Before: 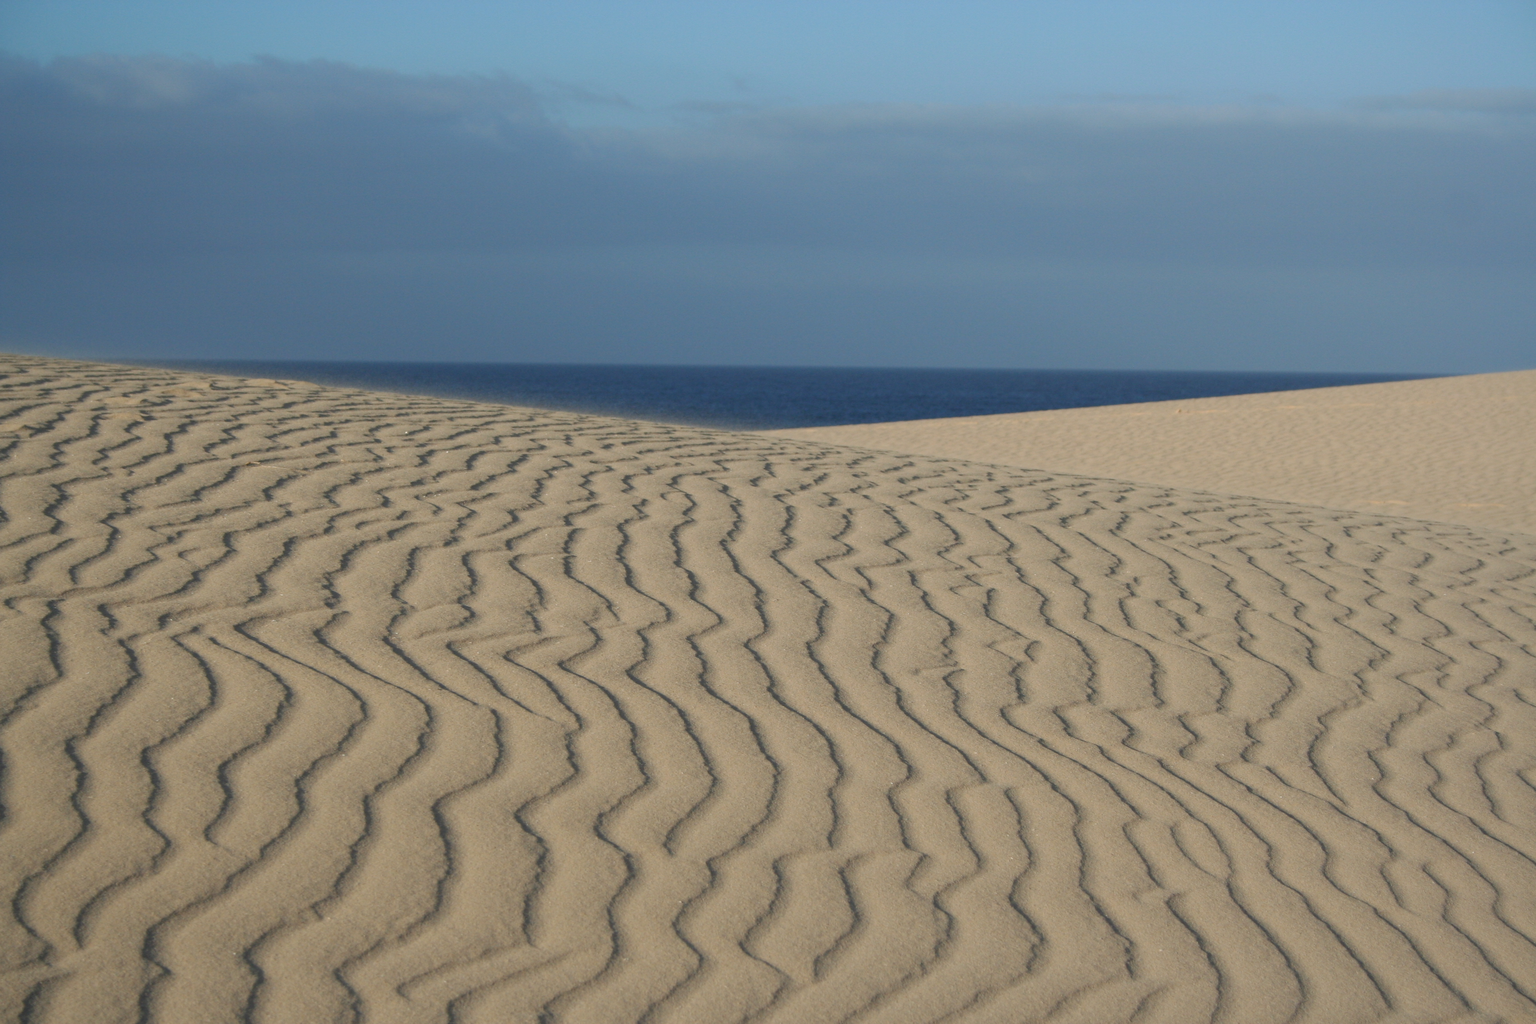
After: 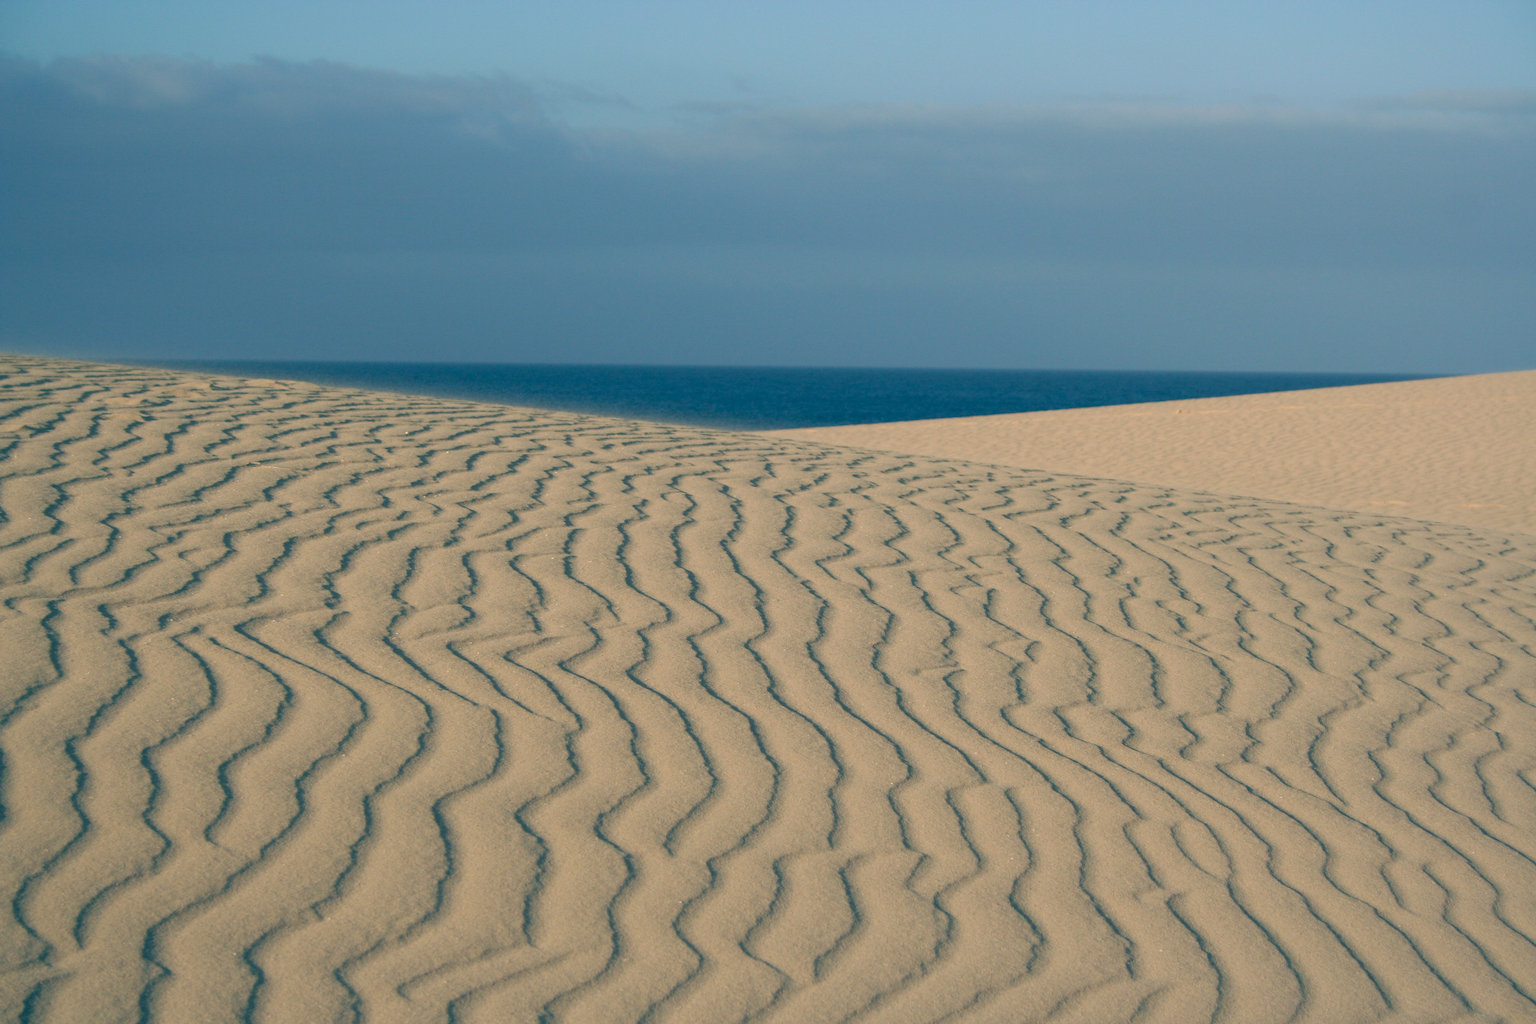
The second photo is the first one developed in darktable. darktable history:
velvia: strength 15%
color balance: lift [1.006, 0.985, 1.002, 1.015], gamma [1, 0.953, 1.008, 1.047], gain [1.076, 1.13, 1.004, 0.87]
